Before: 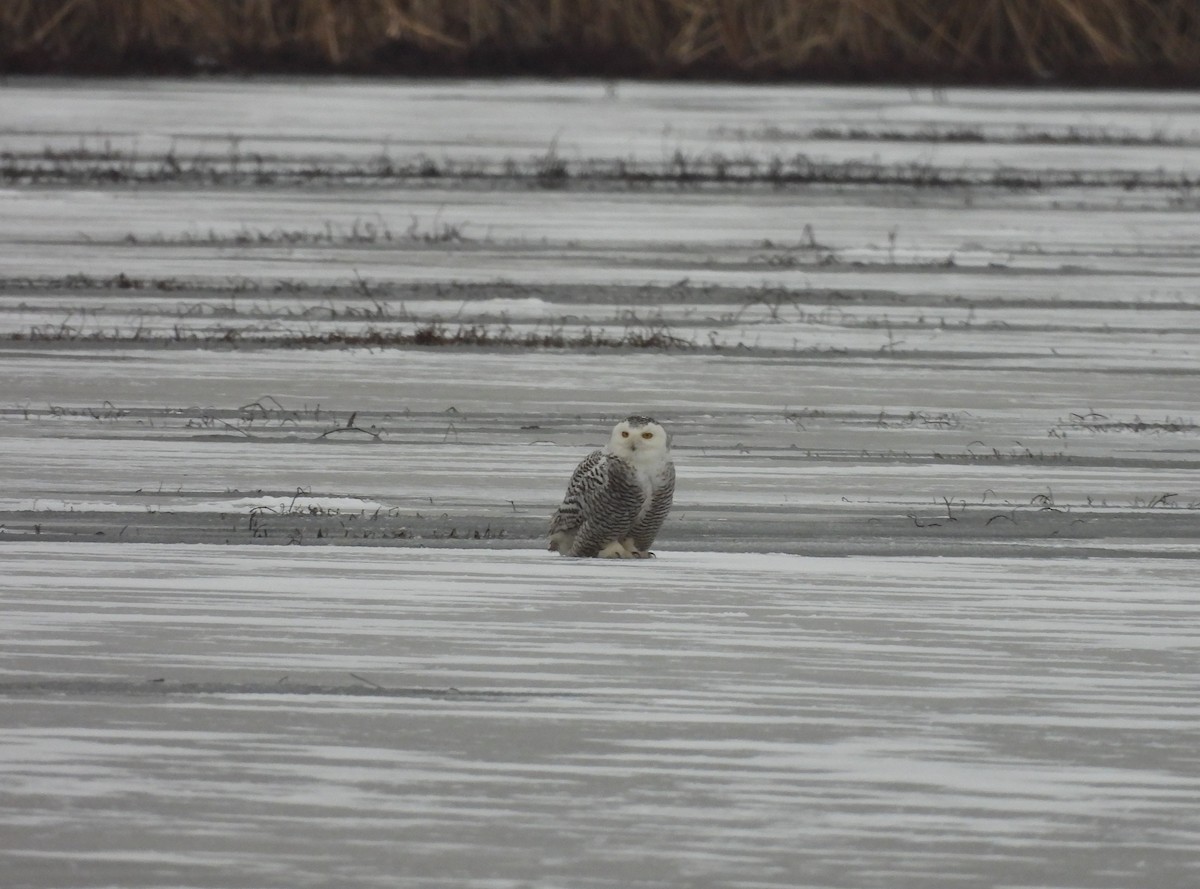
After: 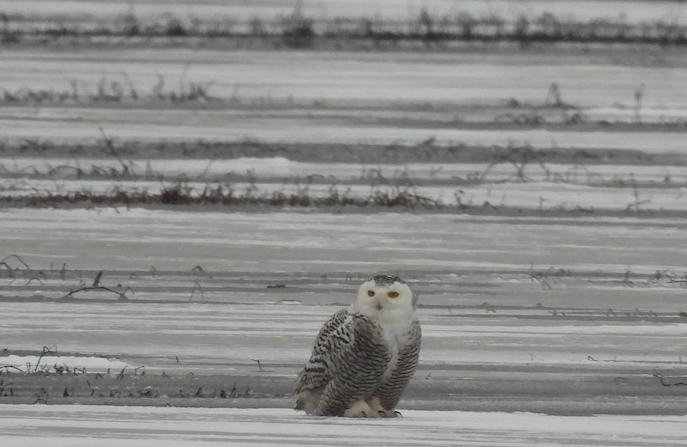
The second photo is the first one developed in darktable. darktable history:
crop: left 21.167%, top 15.898%, right 21.506%, bottom 33.796%
